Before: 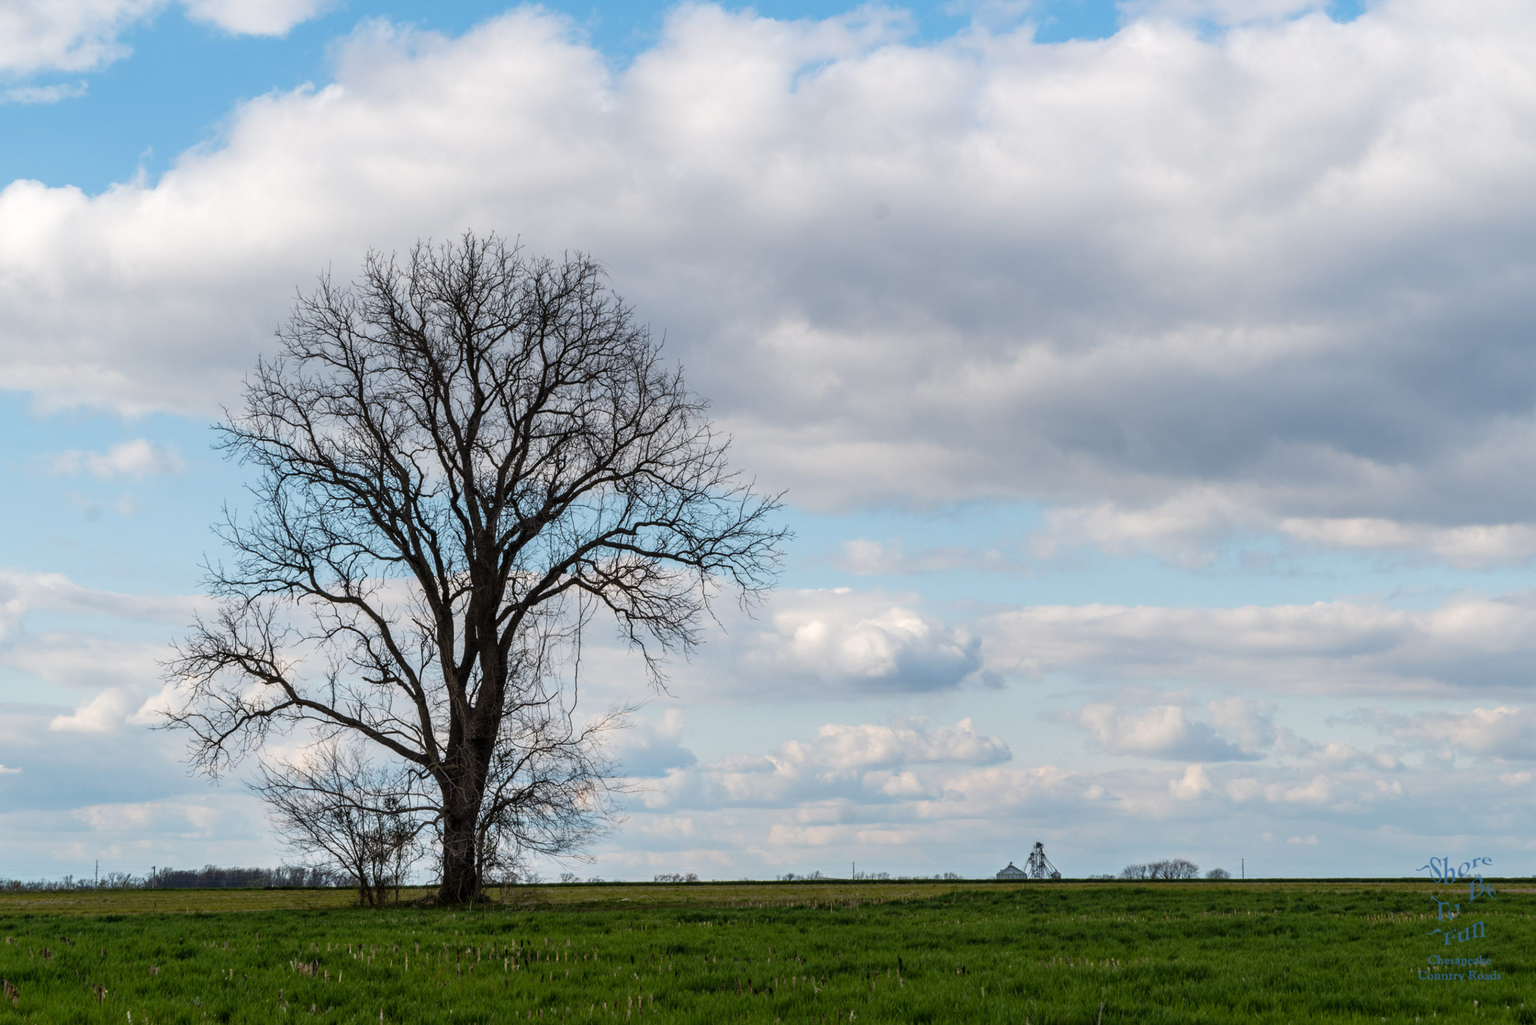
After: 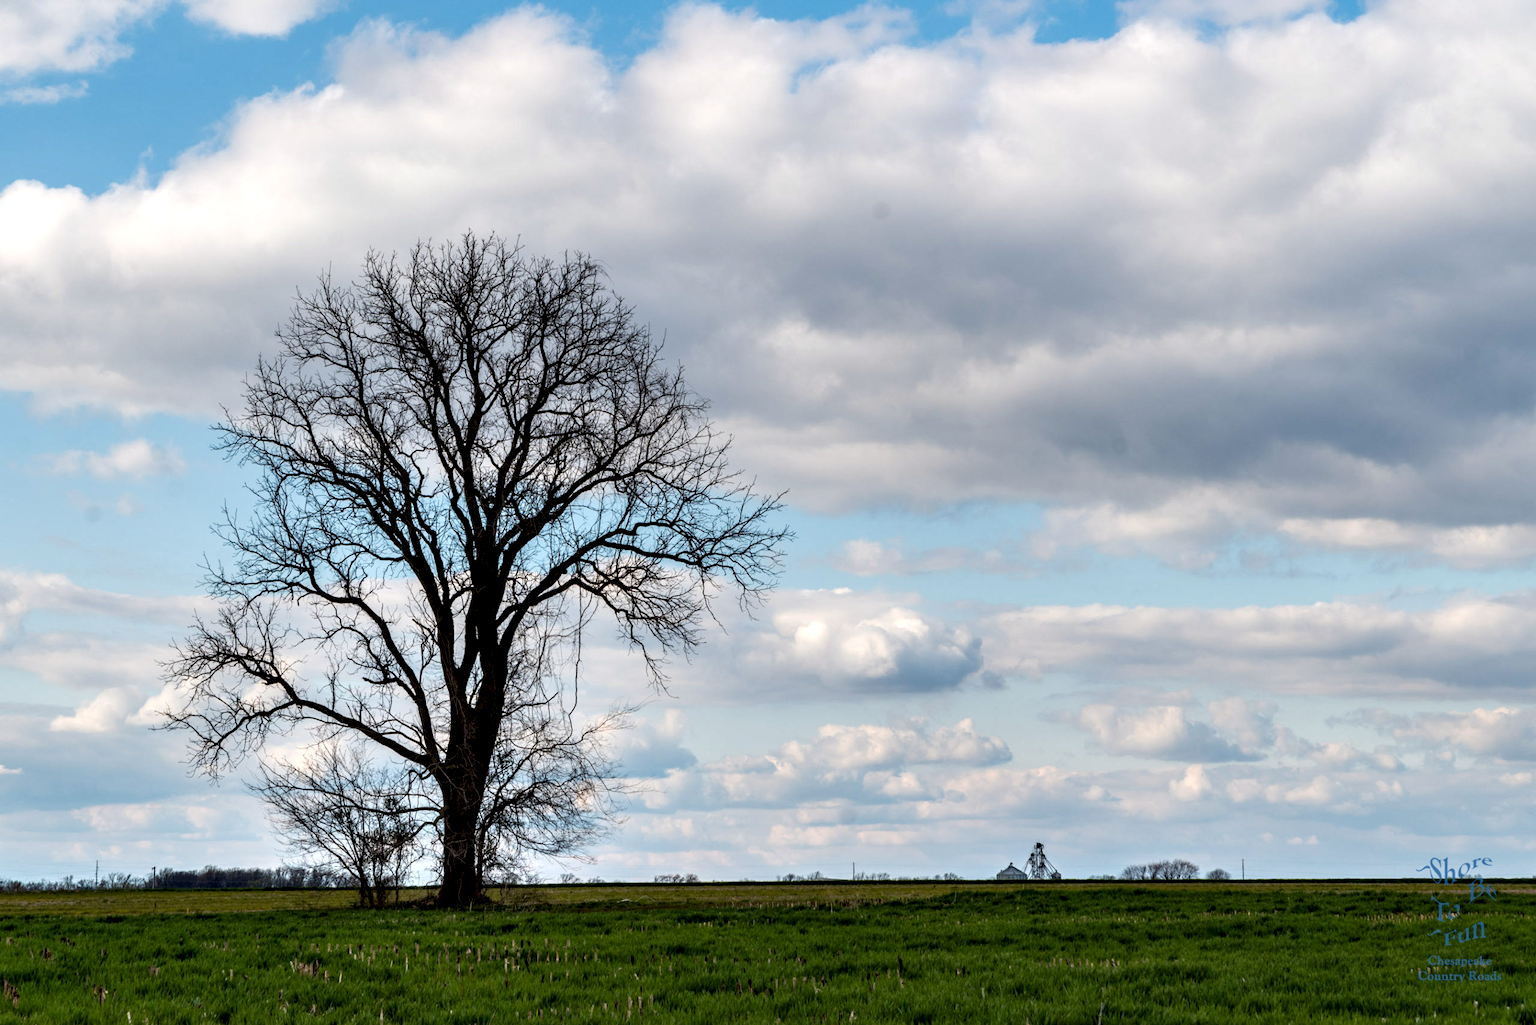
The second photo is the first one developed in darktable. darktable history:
contrast equalizer: y [[0.6 ×6], [0.55 ×6], [0 ×6], [0 ×6], [0 ×6]], mix 0.796
